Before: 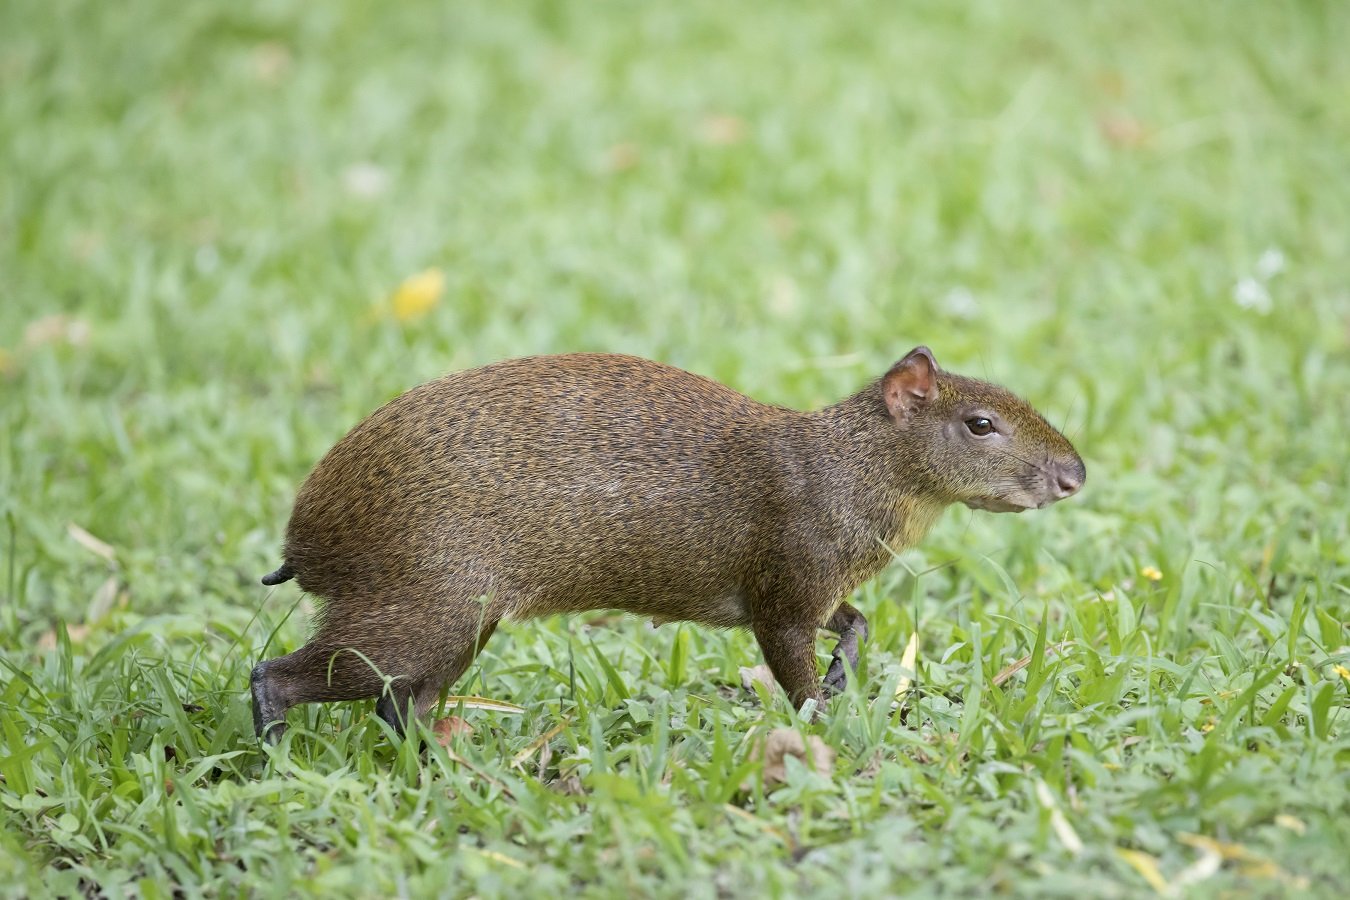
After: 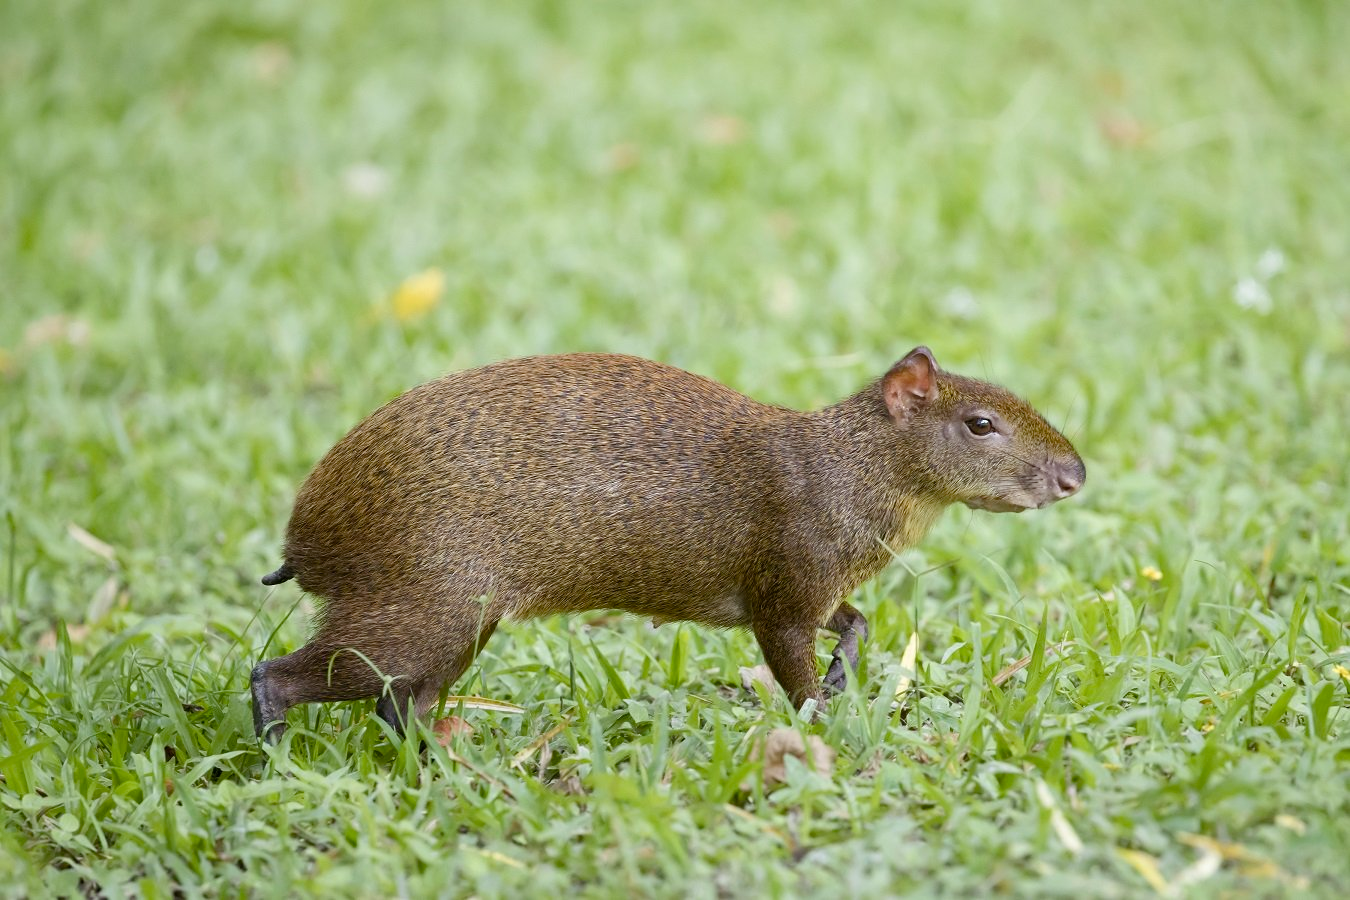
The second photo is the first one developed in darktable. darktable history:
color balance rgb: power › chroma 0.276%, power › hue 23.43°, perceptual saturation grading › global saturation 20%, perceptual saturation grading › highlights -25.308%, perceptual saturation grading › shadows 25.658%, global vibrance 9.72%
